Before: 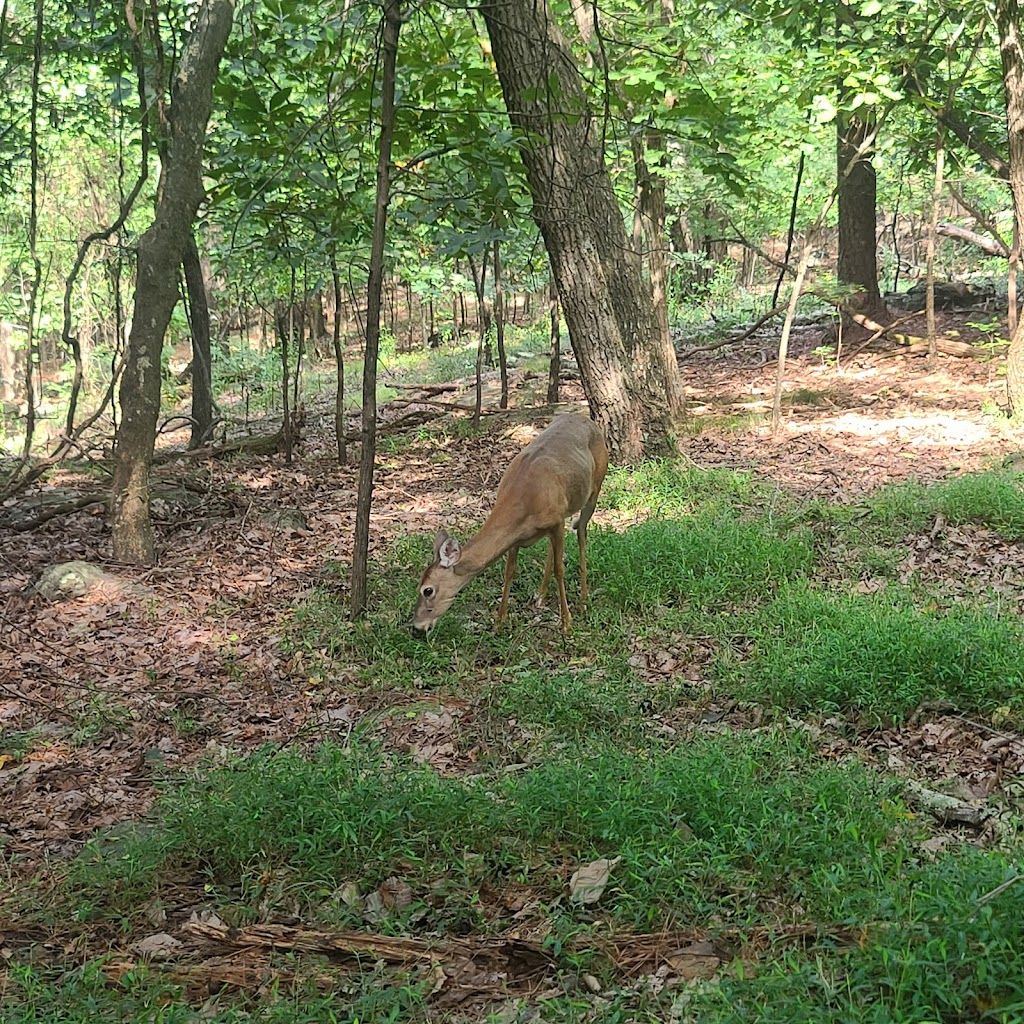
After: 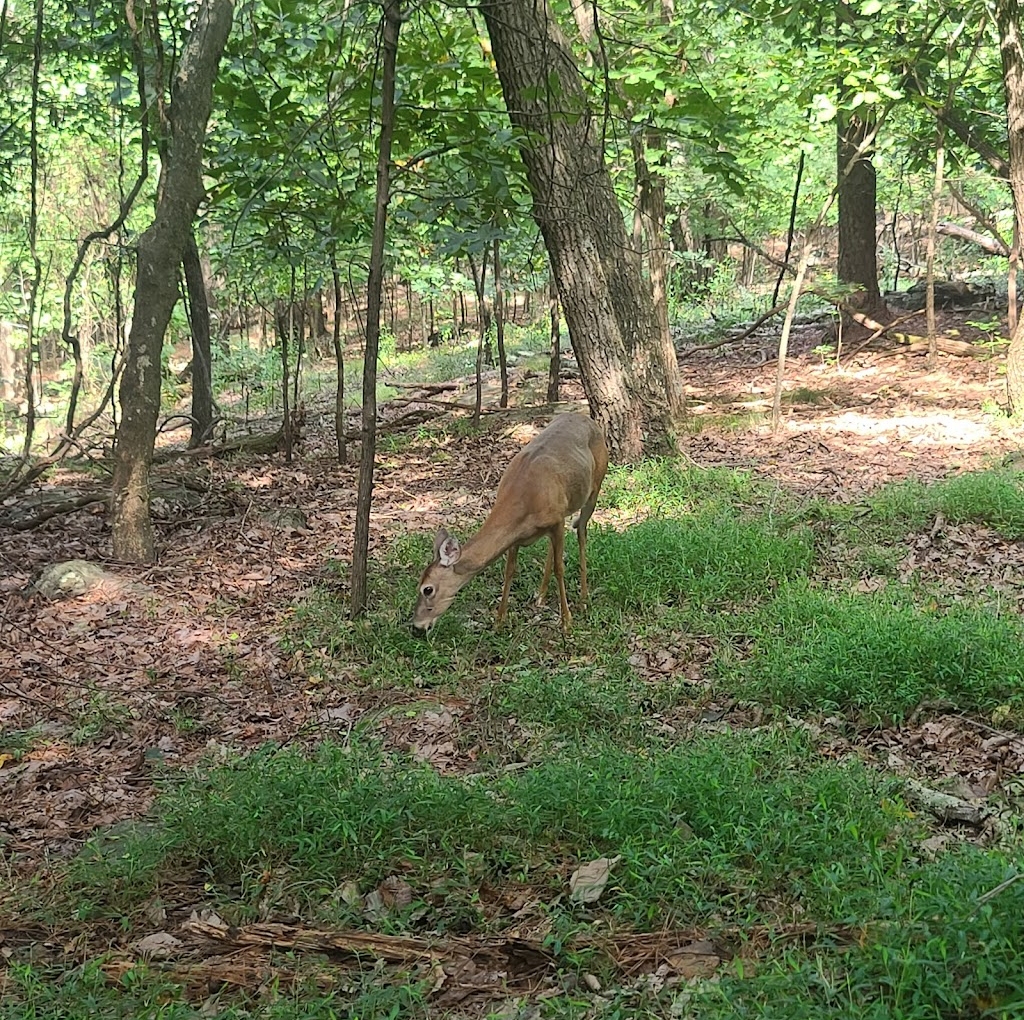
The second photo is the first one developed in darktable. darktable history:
crop: top 0.118%, bottom 0.203%
